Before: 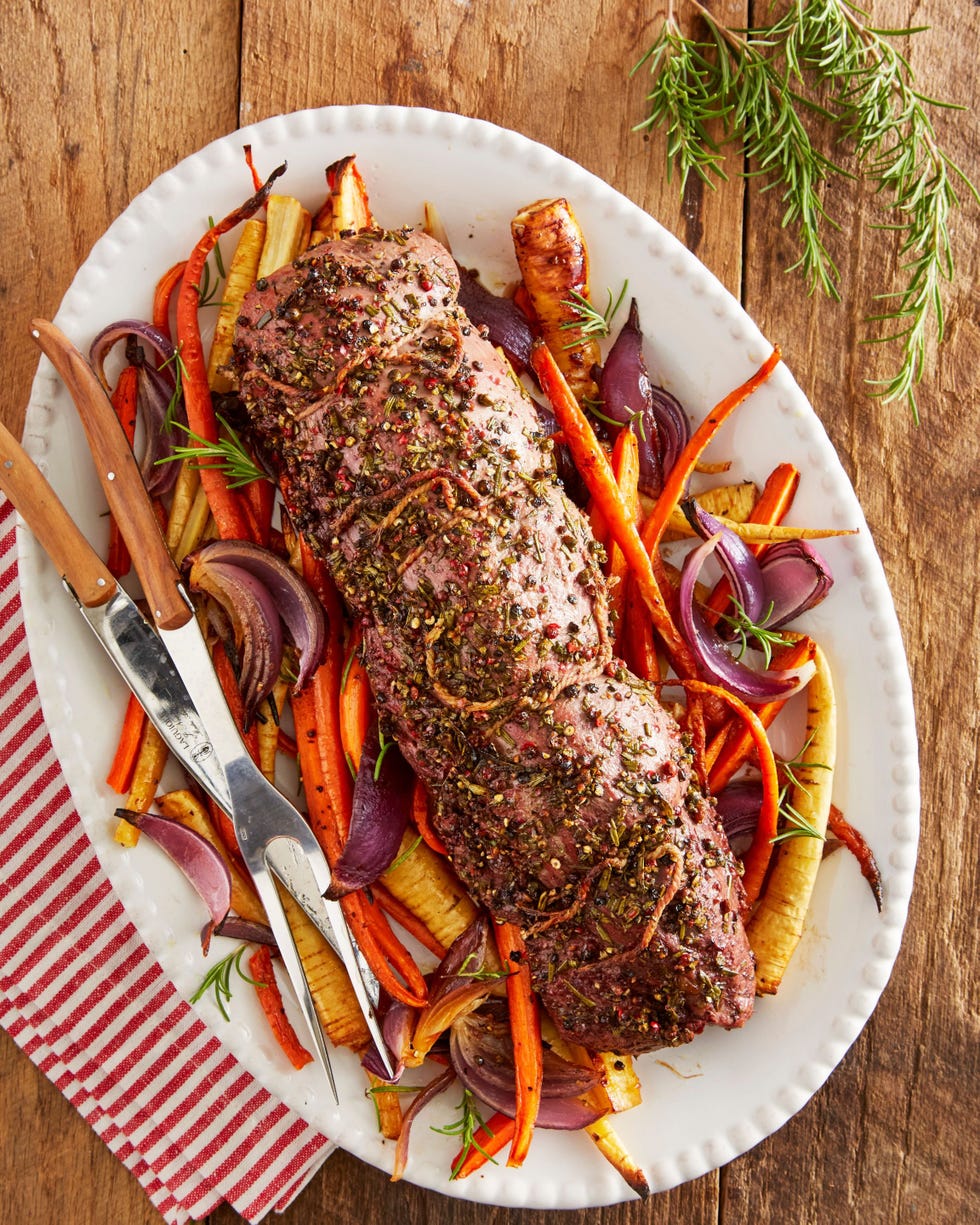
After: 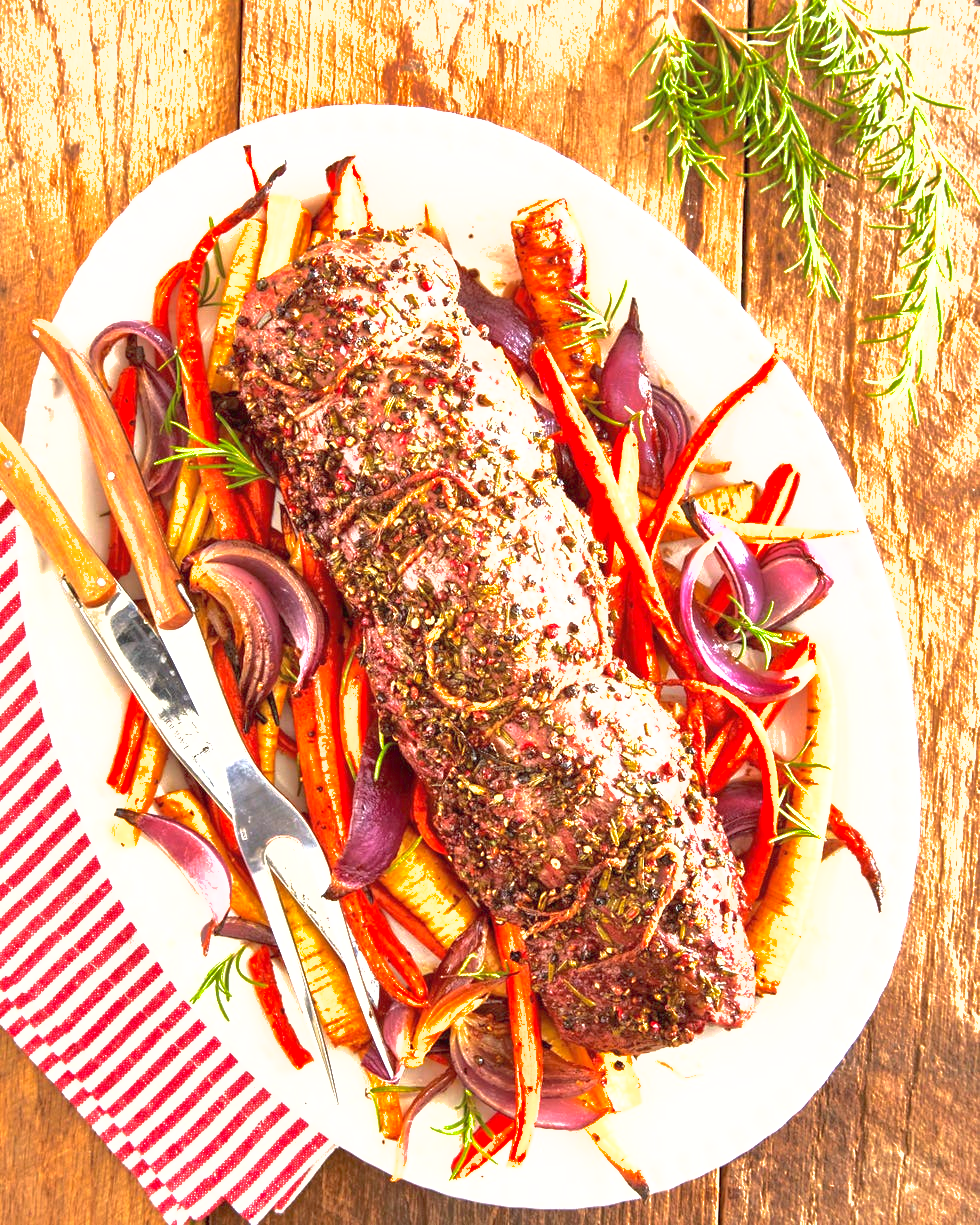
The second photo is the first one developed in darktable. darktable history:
shadows and highlights: on, module defaults
exposure: black level correction 0, exposure 1.7 EV, compensate exposure bias true, compensate highlight preservation false
